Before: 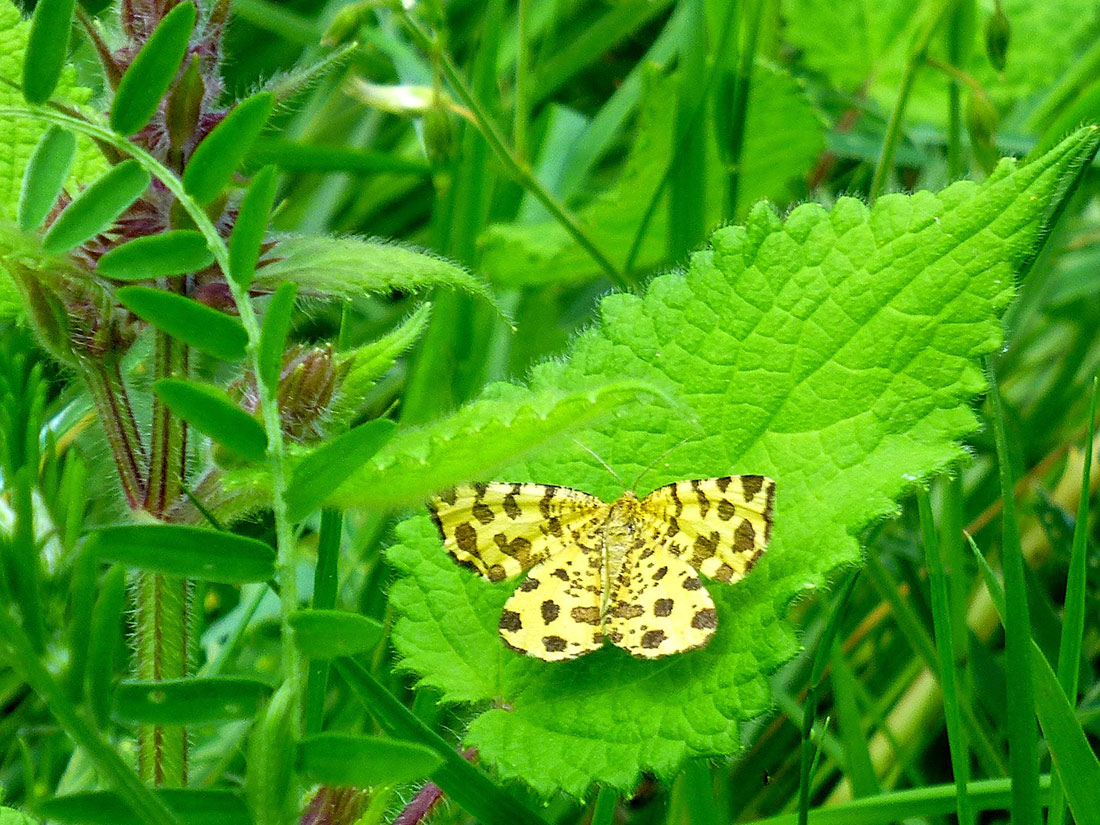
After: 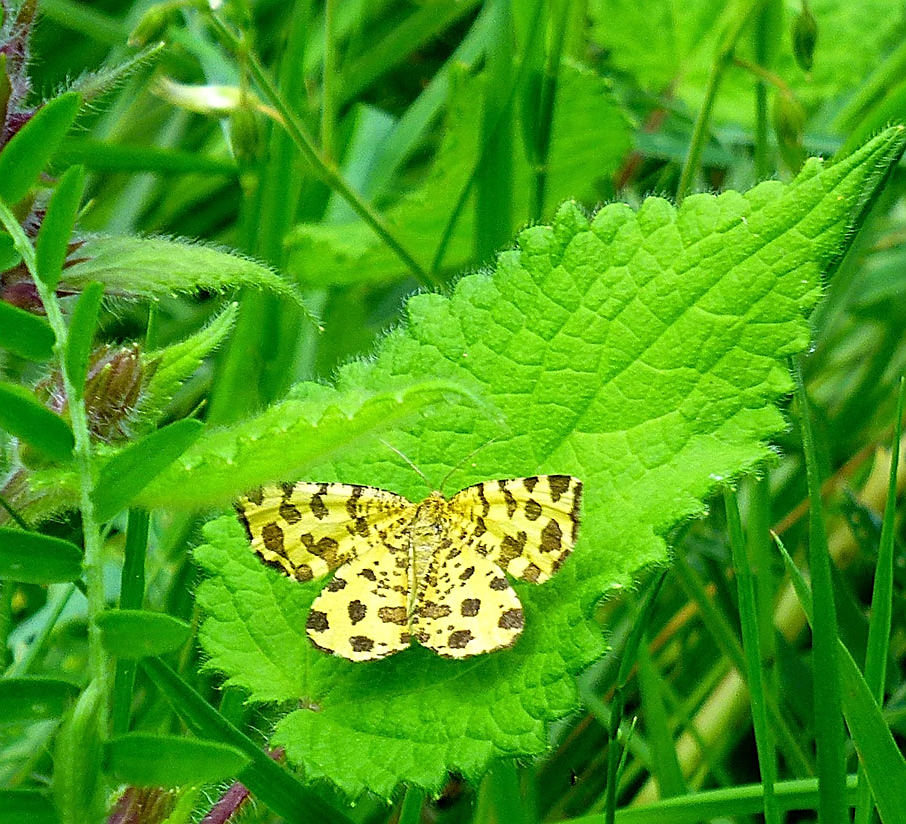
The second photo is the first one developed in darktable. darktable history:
sharpen: on, module defaults
crop: left 17.582%, bottom 0.031%
